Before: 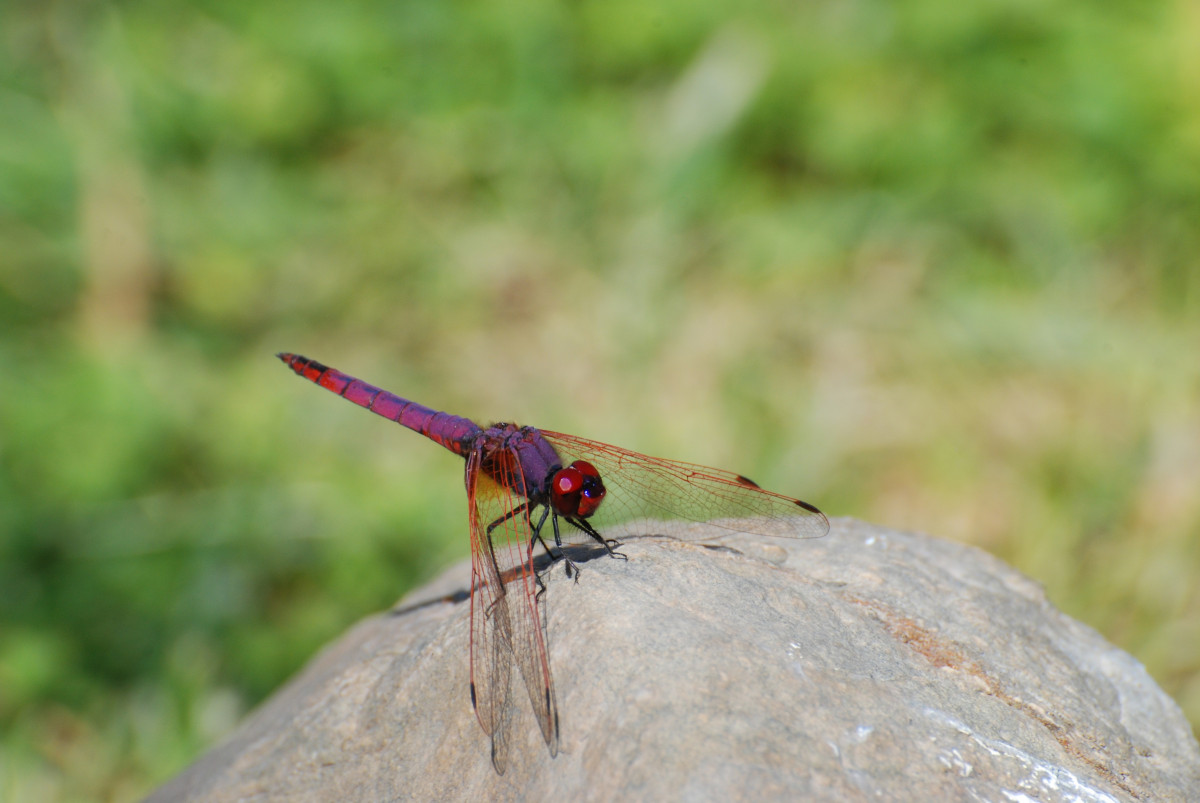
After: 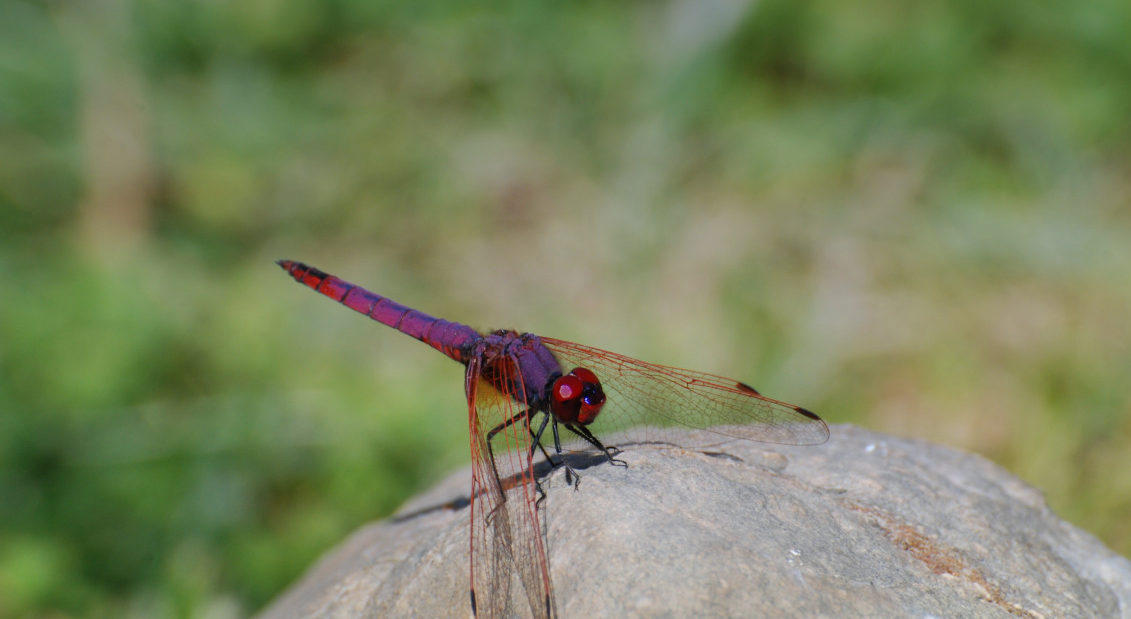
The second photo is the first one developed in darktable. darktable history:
graduated density: hue 238.83°, saturation 50%
crop and rotate: angle 0.03°, top 11.643%, right 5.651%, bottom 11.189%
shadows and highlights: low approximation 0.01, soften with gaussian
